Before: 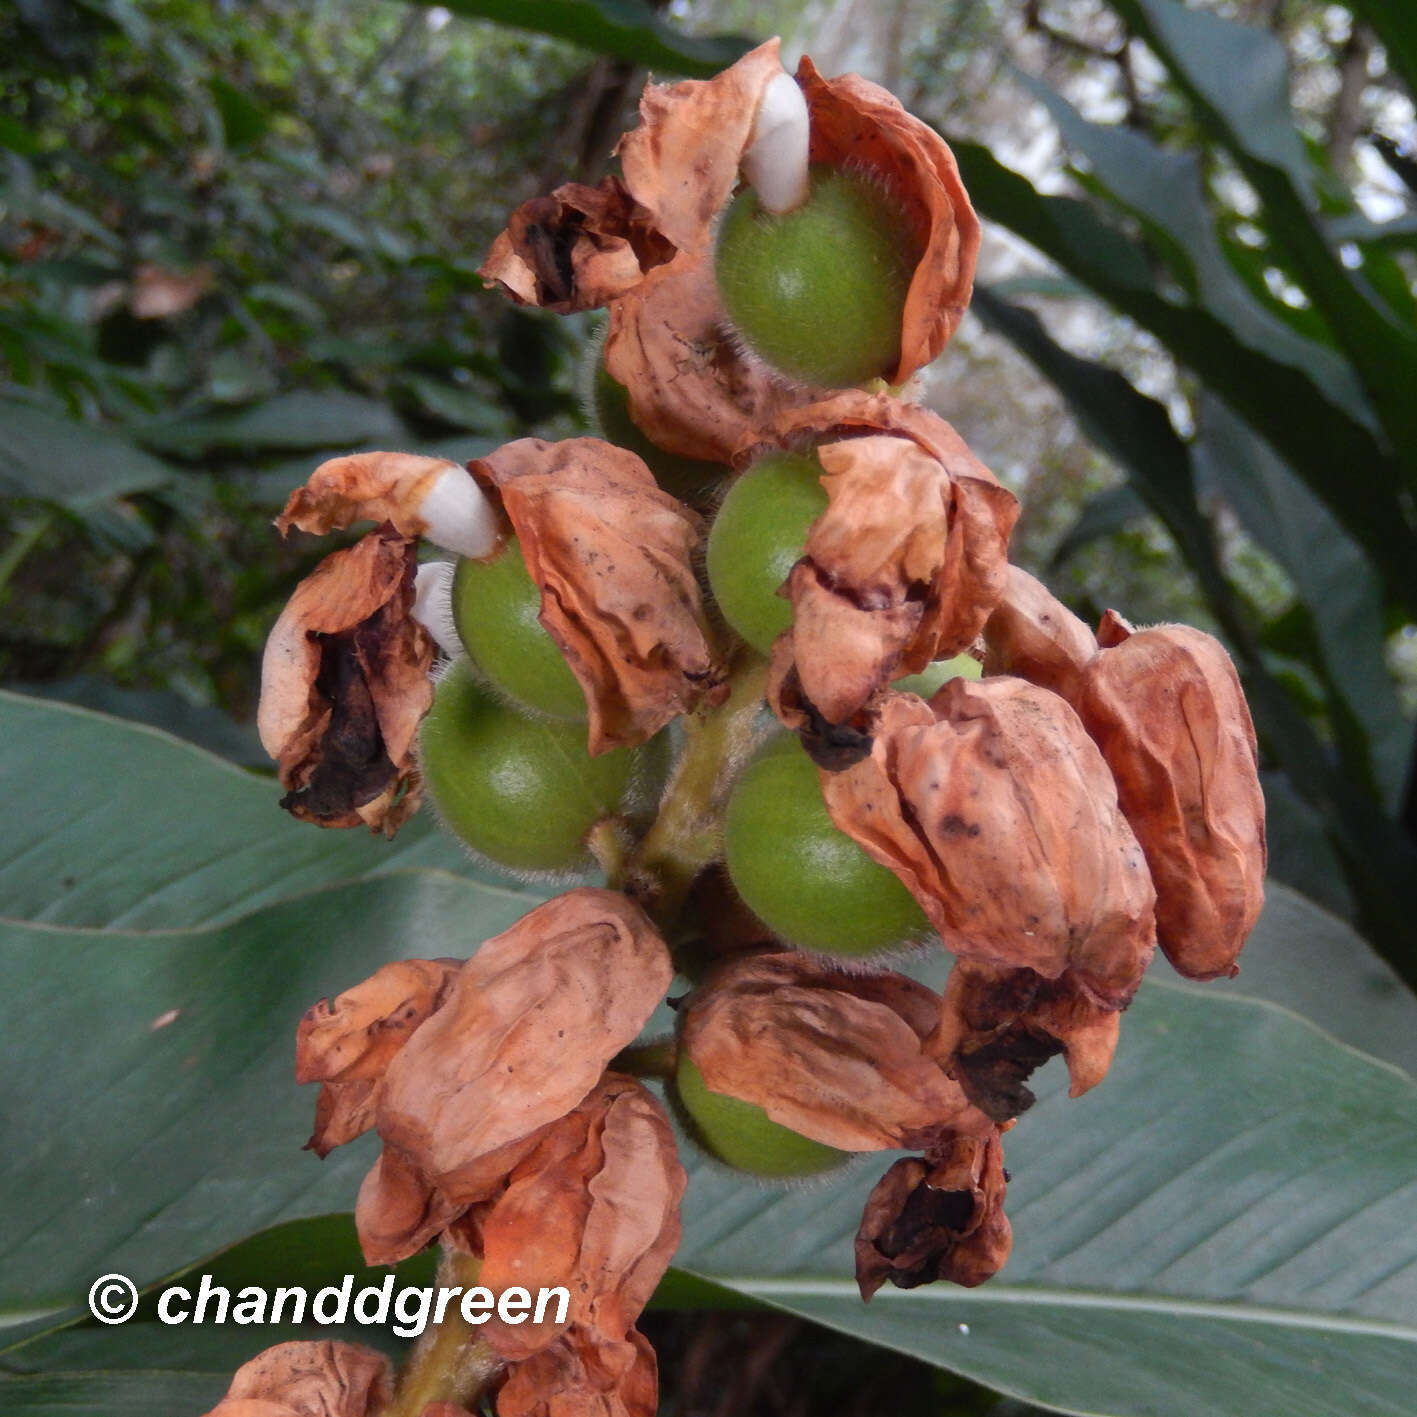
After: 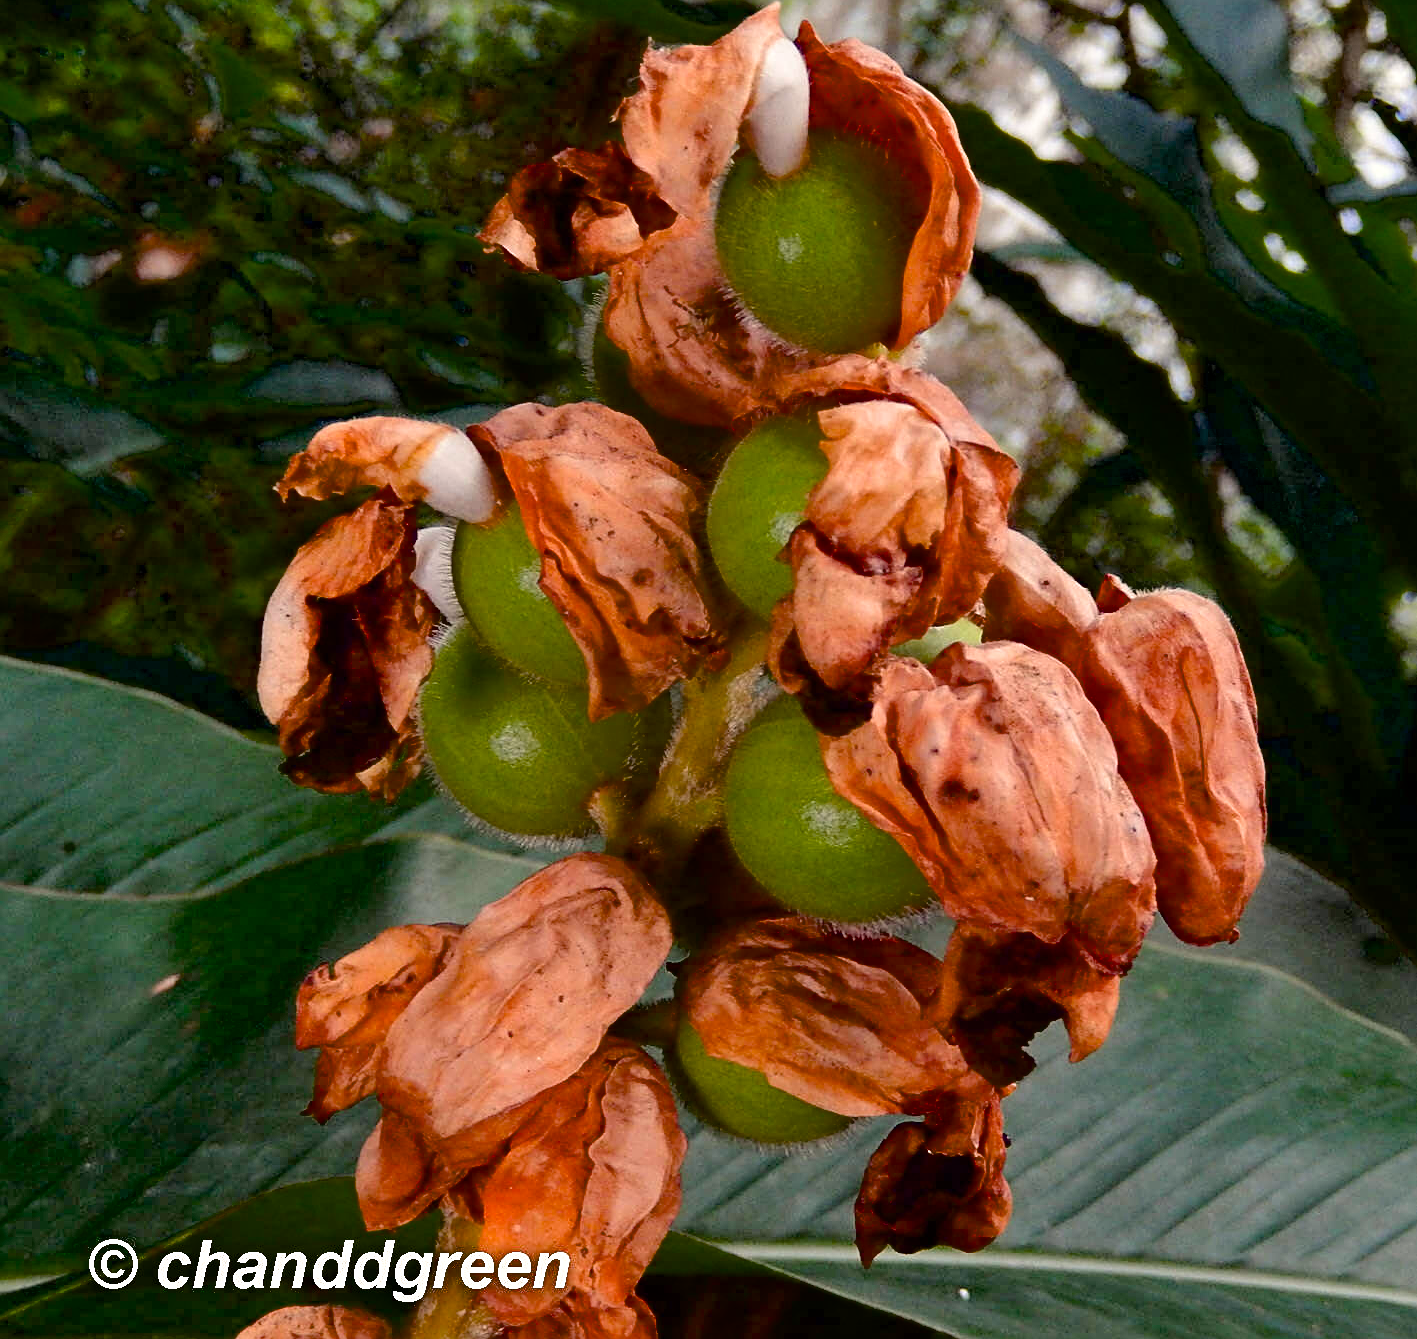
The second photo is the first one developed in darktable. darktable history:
white balance: red 1.045, blue 0.932
exposure: black level correction 0.056, compensate highlight preservation false
shadows and highlights: radius 171.16, shadows 27, white point adjustment 3.13, highlights -67.95, soften with gaussian
filmic rgb: black relative exposure -12.8 EV, white relative exposure 2.8 EV, threshold 3 EV, target black luminance 0%, hardness 8.54, latitude 70.41%, contrast 1.133, shadows ↔ highlights balance -0.395%, color science v4 (2020), enable highlight reconstruction true
crop and rotate: top 2.479%, bottom 3.018%
sharpen: on, module defaults
